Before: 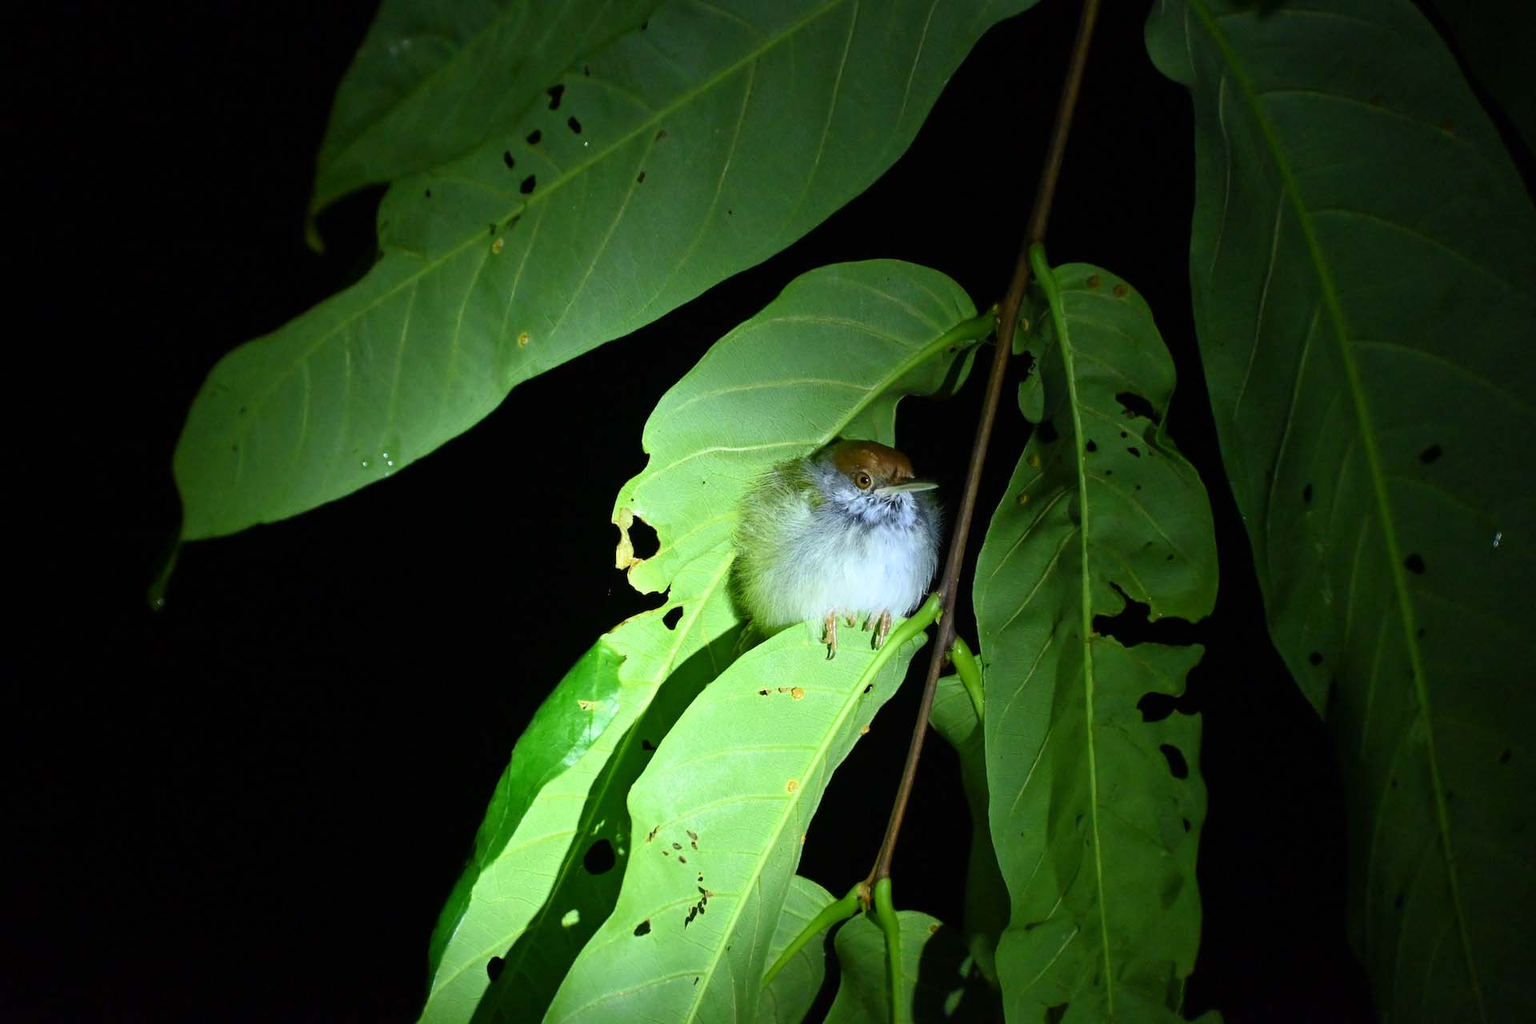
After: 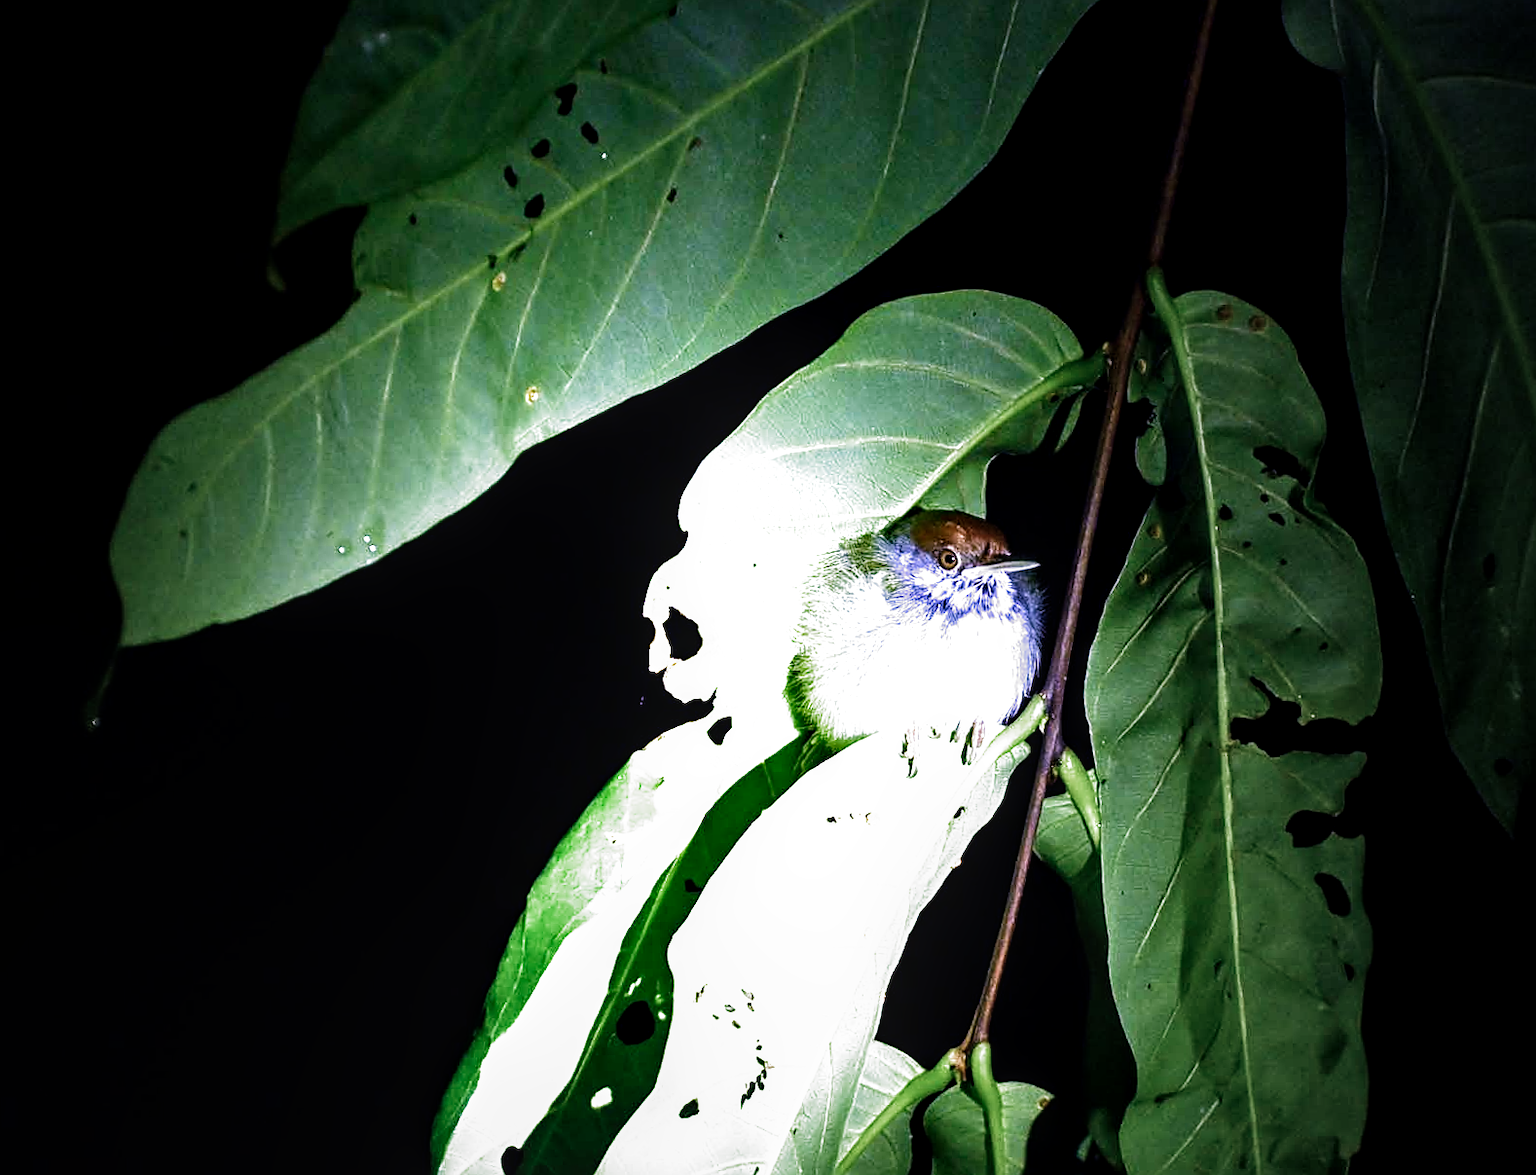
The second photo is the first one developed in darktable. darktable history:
crop and rotate: angle 1°, left 4.281%, top 0.642%, right 11.383%, bottom 2.486%
color calibration: output R [1.107, -0.012, -0.003, 0], output B [0, 0, 1.308, 0], illuminant custom, x 0.389, y 0.387, temperature 3838.64 K
local contrast: highlights 83%, shadows 81%
filmic rgb: black relative exposure -8.2 EV, white relative exposure 2.2 EV, threshold 3 EV, hardness 7.11, latitude 75%, contrast 1.325, highlights saturation mix -2%, shadows ↔ highlights balance 30%, preserve chrominance no, color science v5 (2021), contrast in shadows safe, contrast in highlights safe, enable highlight reconstruction true
color balance rgb: shadows lift › chroma 1%, shadows lift › hue 217.2°, power › hue 310.8°, highlights gain › chroma 1%, highlights gain › hue 54°, global offset › luminance 0.5%, global offset › hue 171.6°, perceptual saturation grading › global saturation 14.09%, perceptual saturation grading › highlights -25%, perceptual saturation grading › shadows 30%, perceptual brilliance grading › highlights 13.42%, perceptual brilliance grading › mid-tones 8.05%, perceptual brilliance grading › shadows -17.45%, global vibrance 25%
sharpen: on, module defaults
exposure: black level correction -0.002, exposure 0.54 EV, compensate highlight preservation false
vignetting: fall-off start 18.21%, fall-off radius 137.95%, brightness -0.207, center (-0.078, 0.066), width/height ratio 0.62, shape 0.59
